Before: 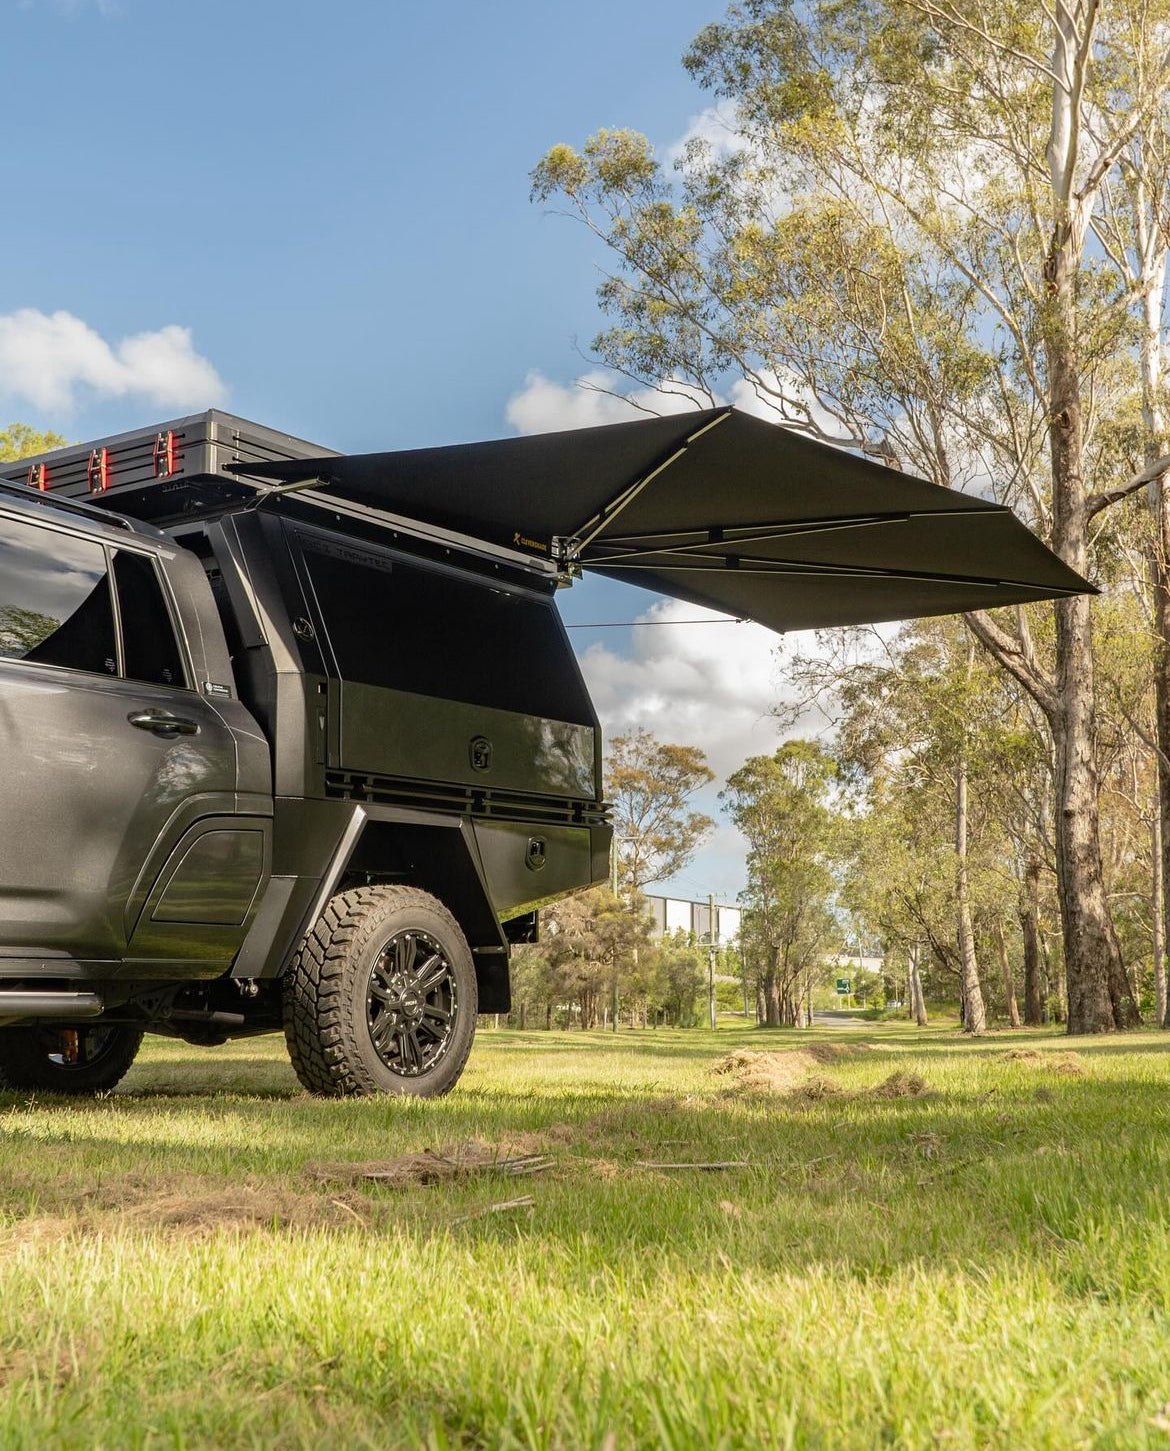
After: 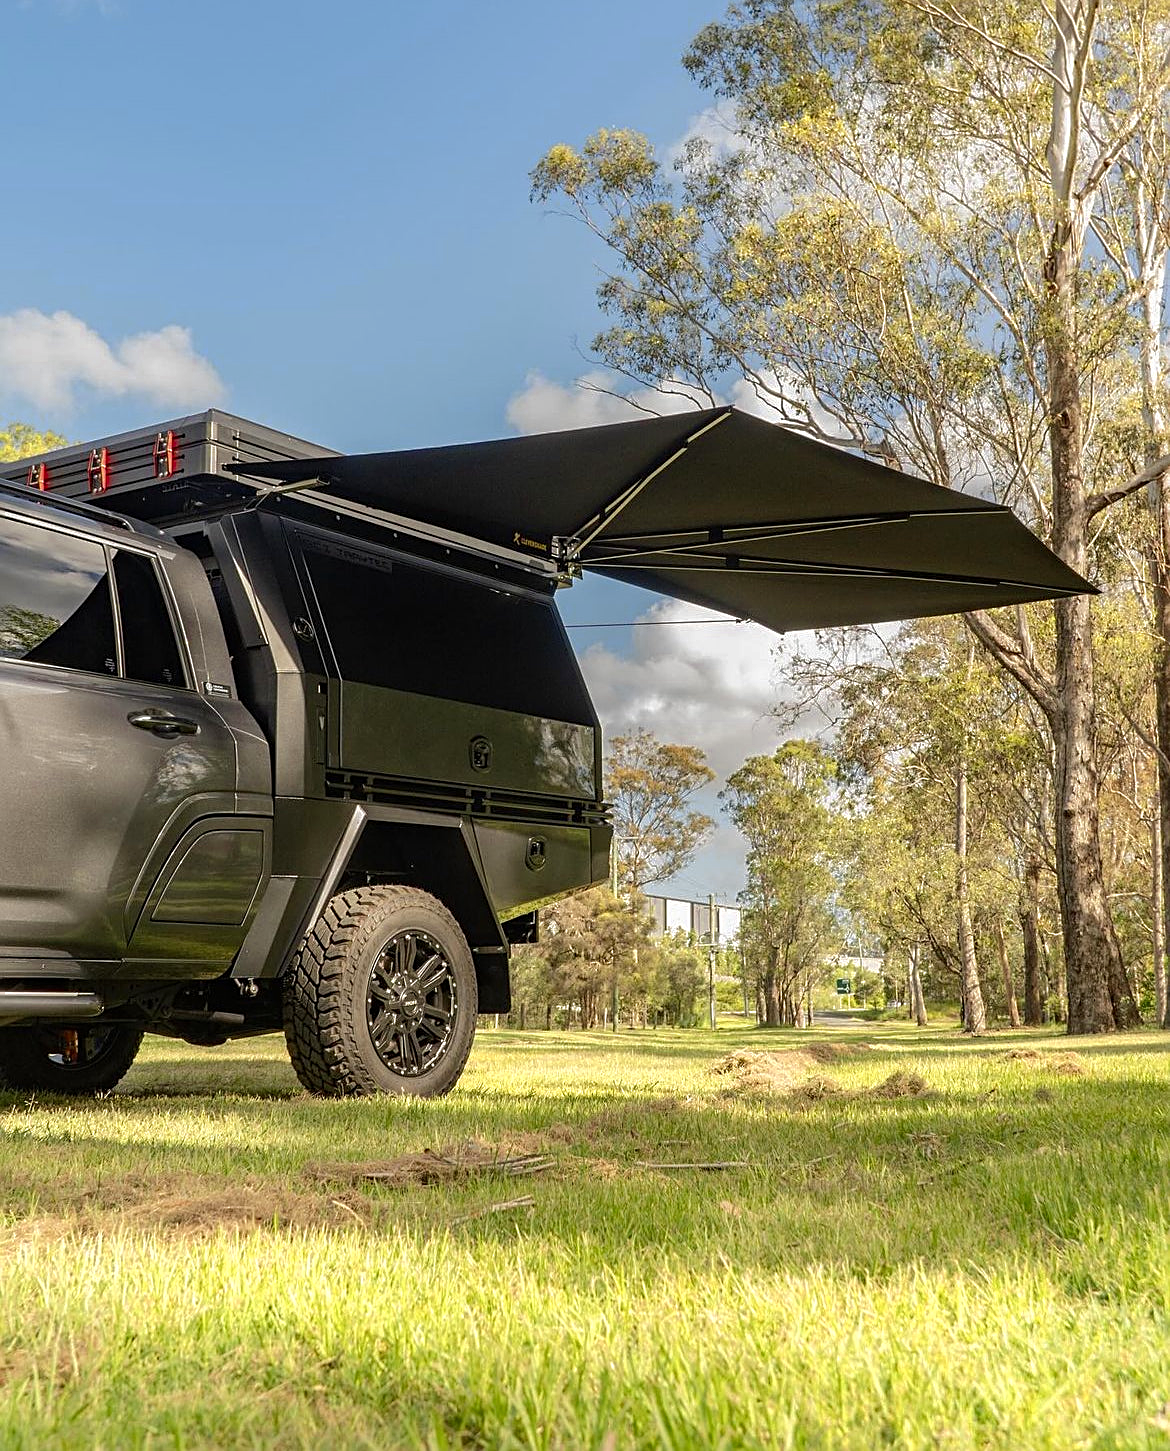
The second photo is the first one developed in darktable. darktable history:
rgb curve: curves: ch0 [(0, 0) (0.175, 0.154) (0.785, 0.663) (1, 1)]
color zones: curves: ch0 [(0.004, 0.305) (0.261, 0.623) (0.389, 0.399) (0.708, 0.571) (0.947, 0.34)]; ch1 [(0.025, 0.645) (0.229, 0.584) (0.326, 0.551) (0.484, 0.262) (0.757, 0.643)]
sharpen: on, module defaults
